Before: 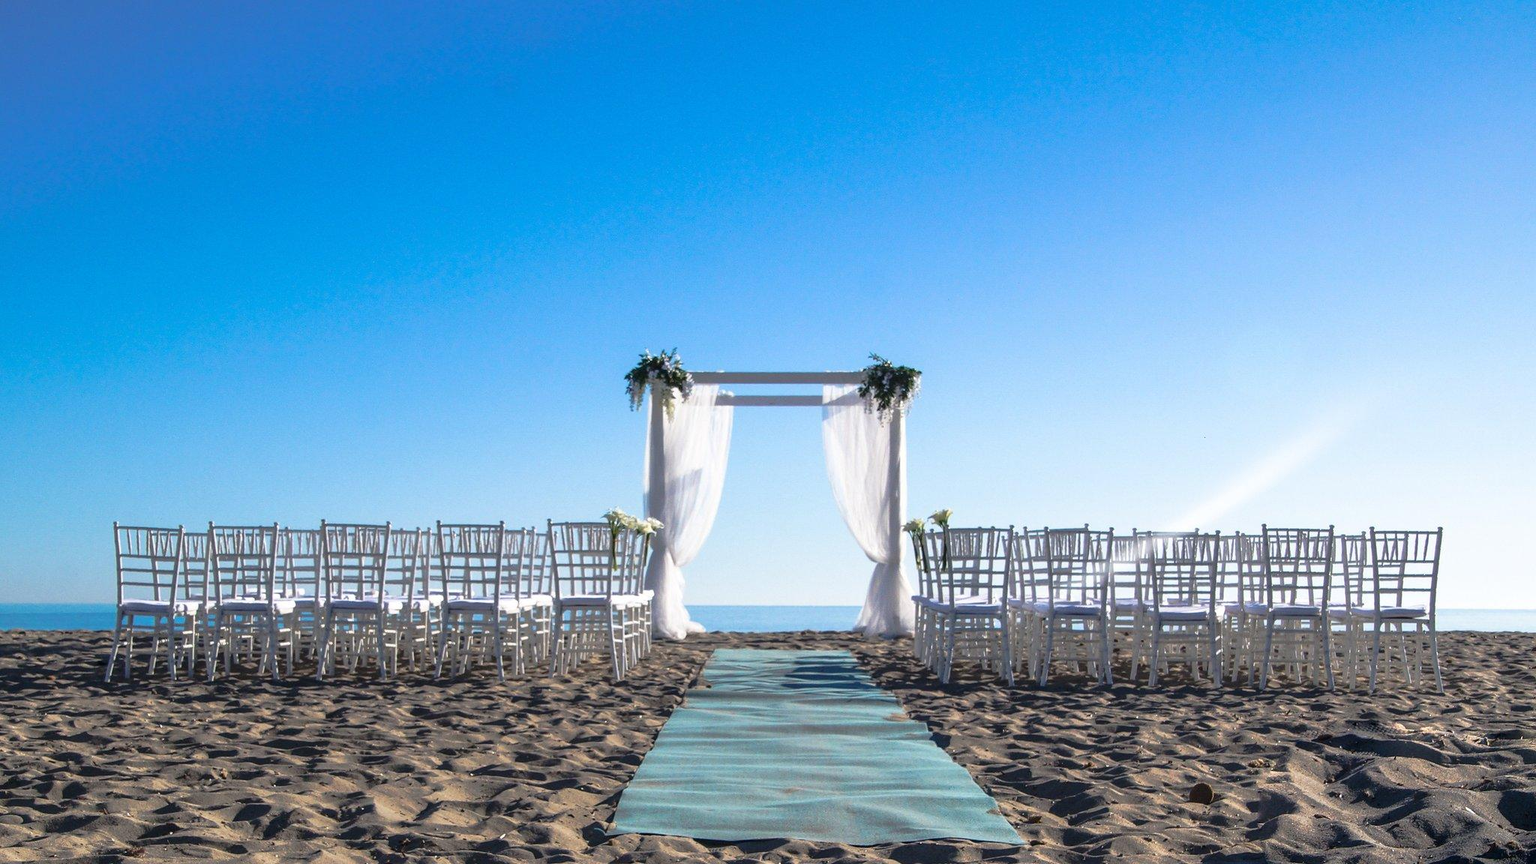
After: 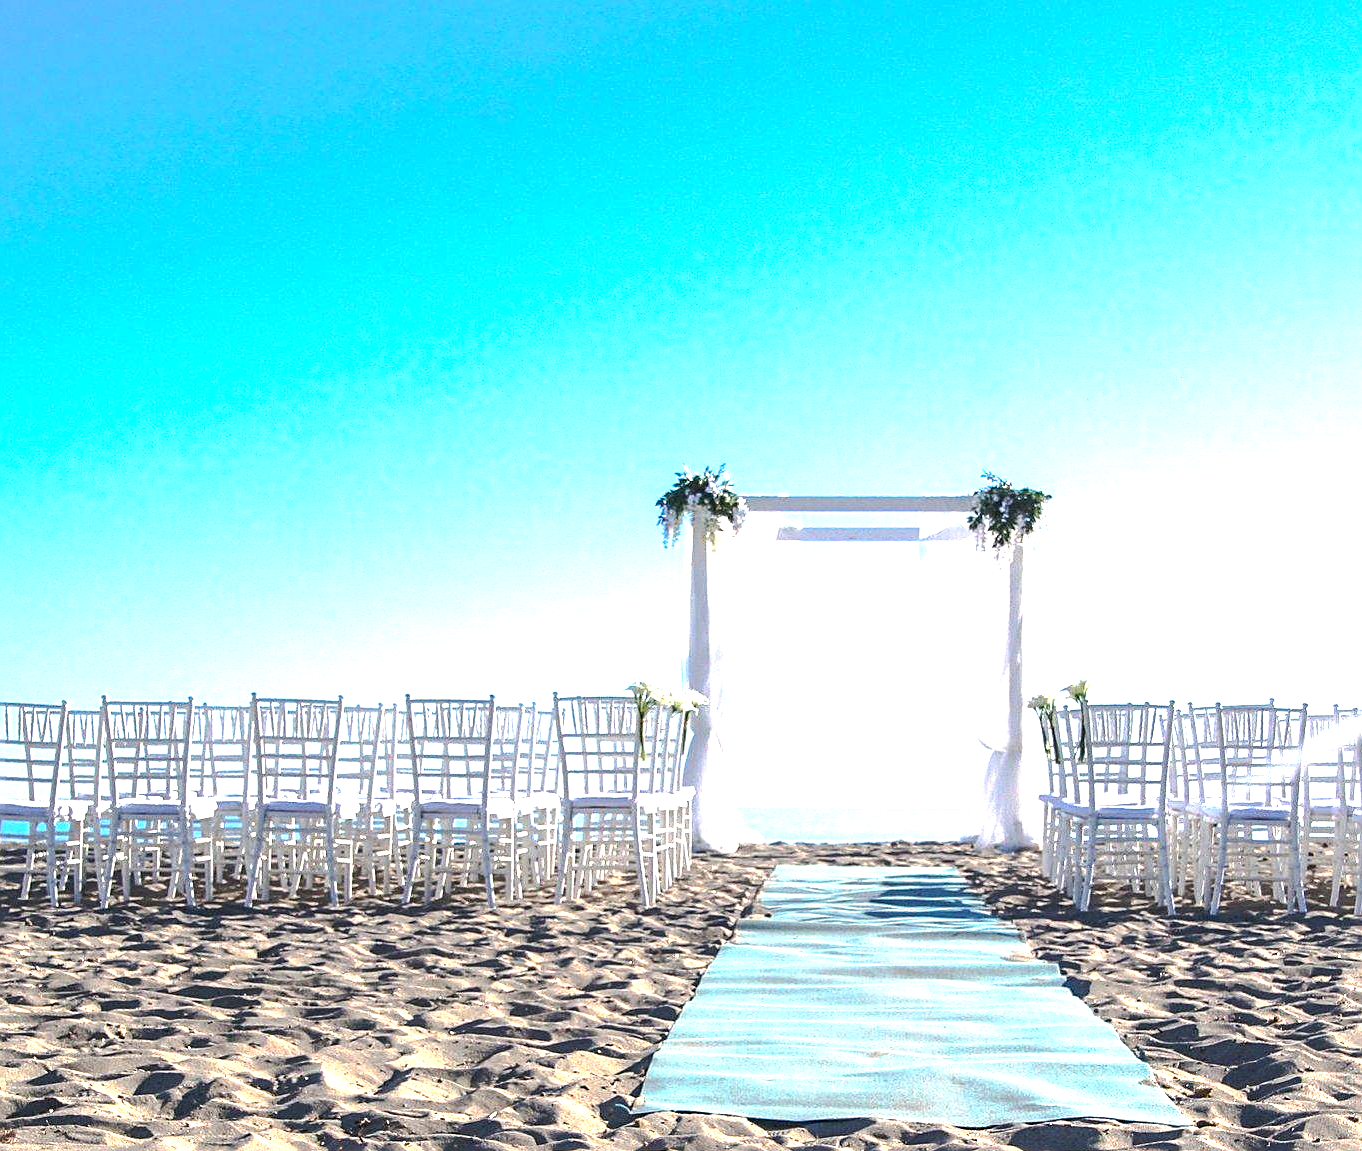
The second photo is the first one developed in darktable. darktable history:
crop and rotate: left 8.658%, right 24.796%
sharpen: on, module defaults
exposure: black level correction 0, exposure 1.537 EV, compensate highlight preservation false
levels: gray 50.79%, levels [0, 0.492, 0.984]
